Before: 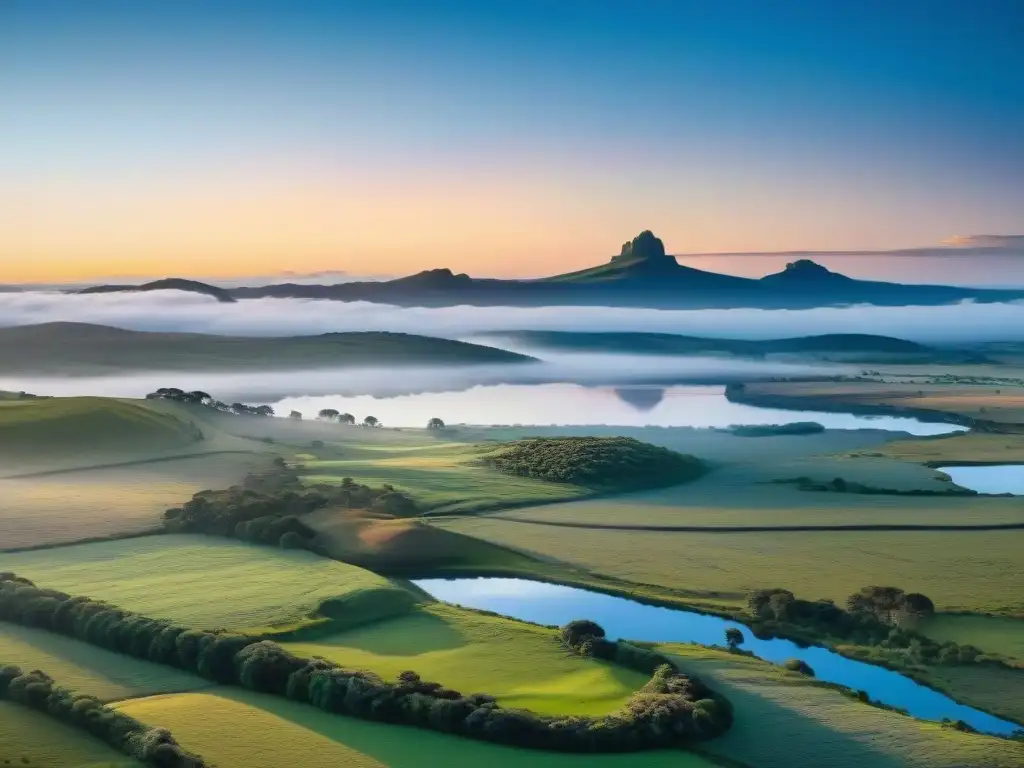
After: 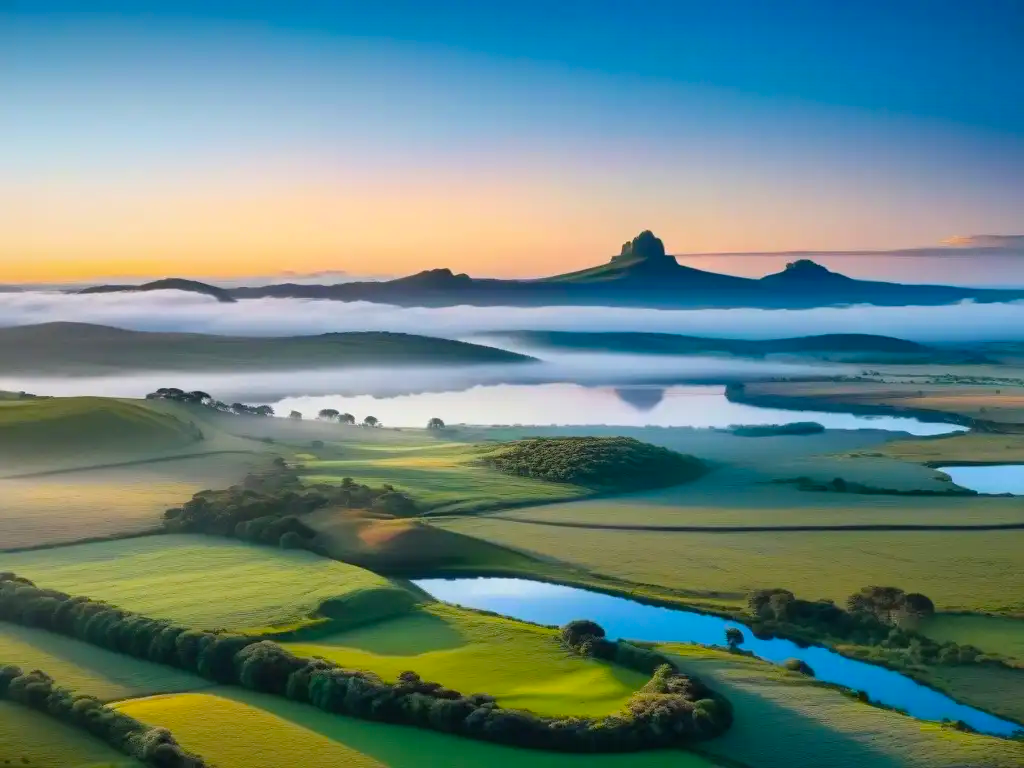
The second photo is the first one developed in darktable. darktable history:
color balance rgb: perceptual saturation grading › global saturation 30.832%
